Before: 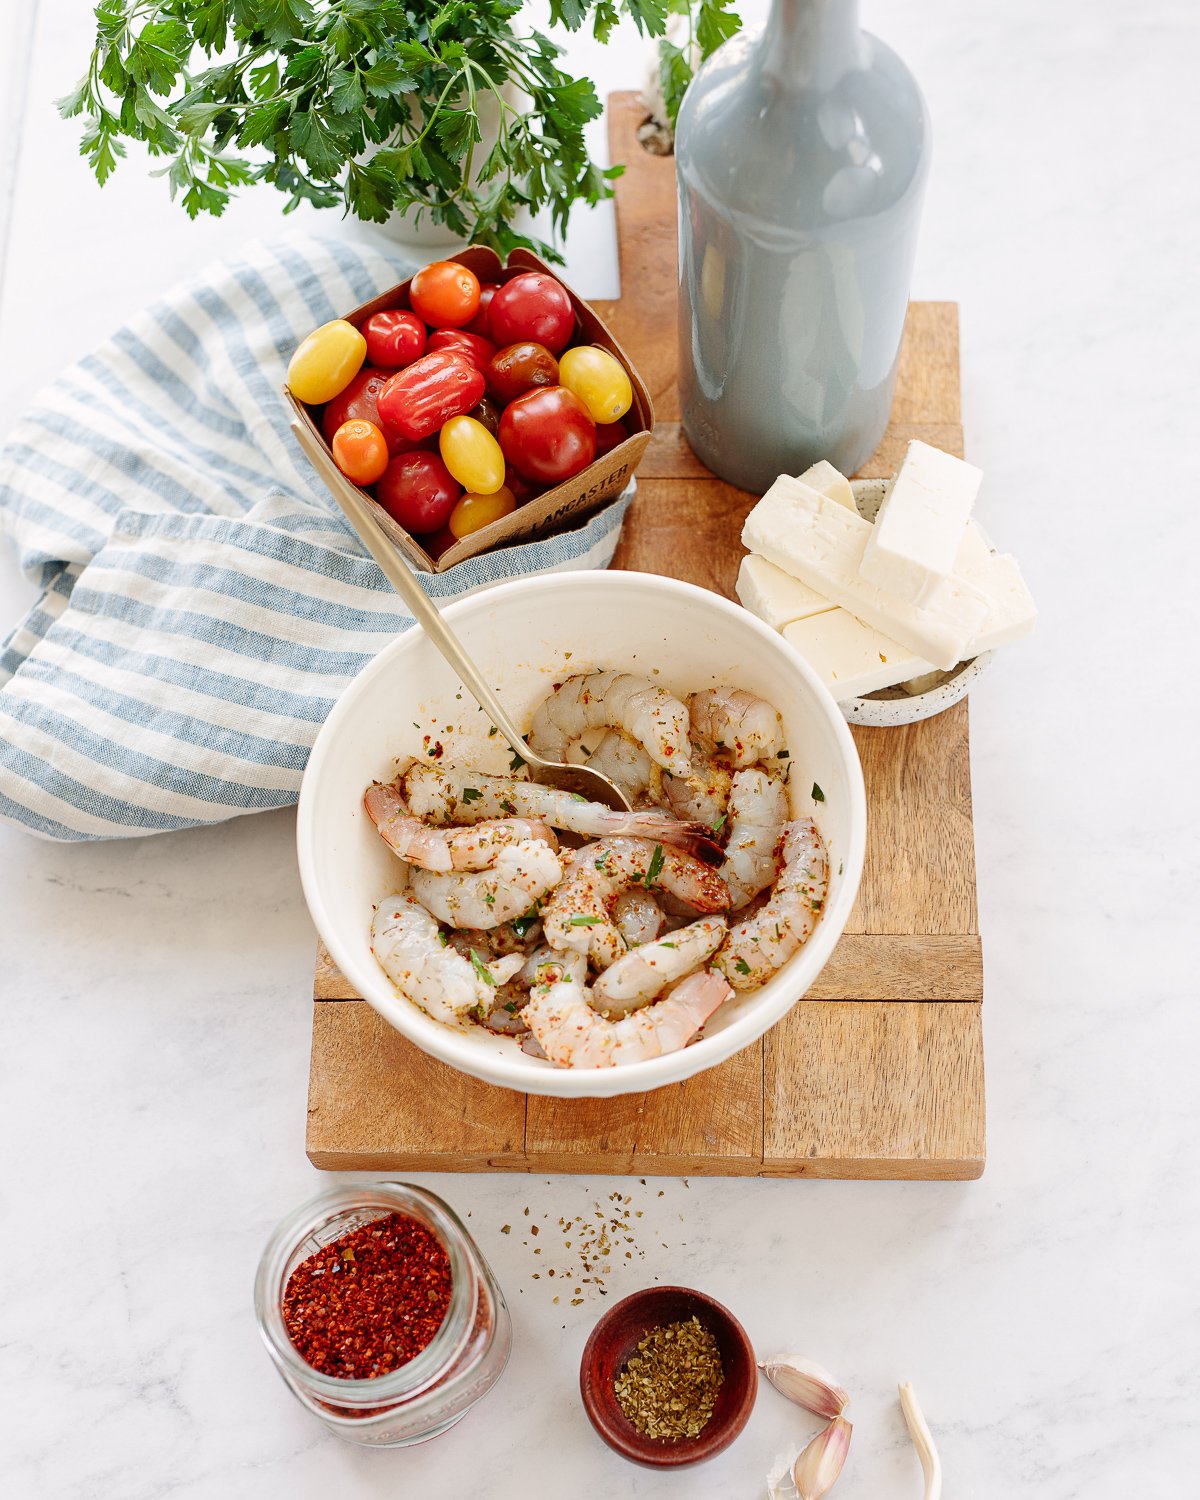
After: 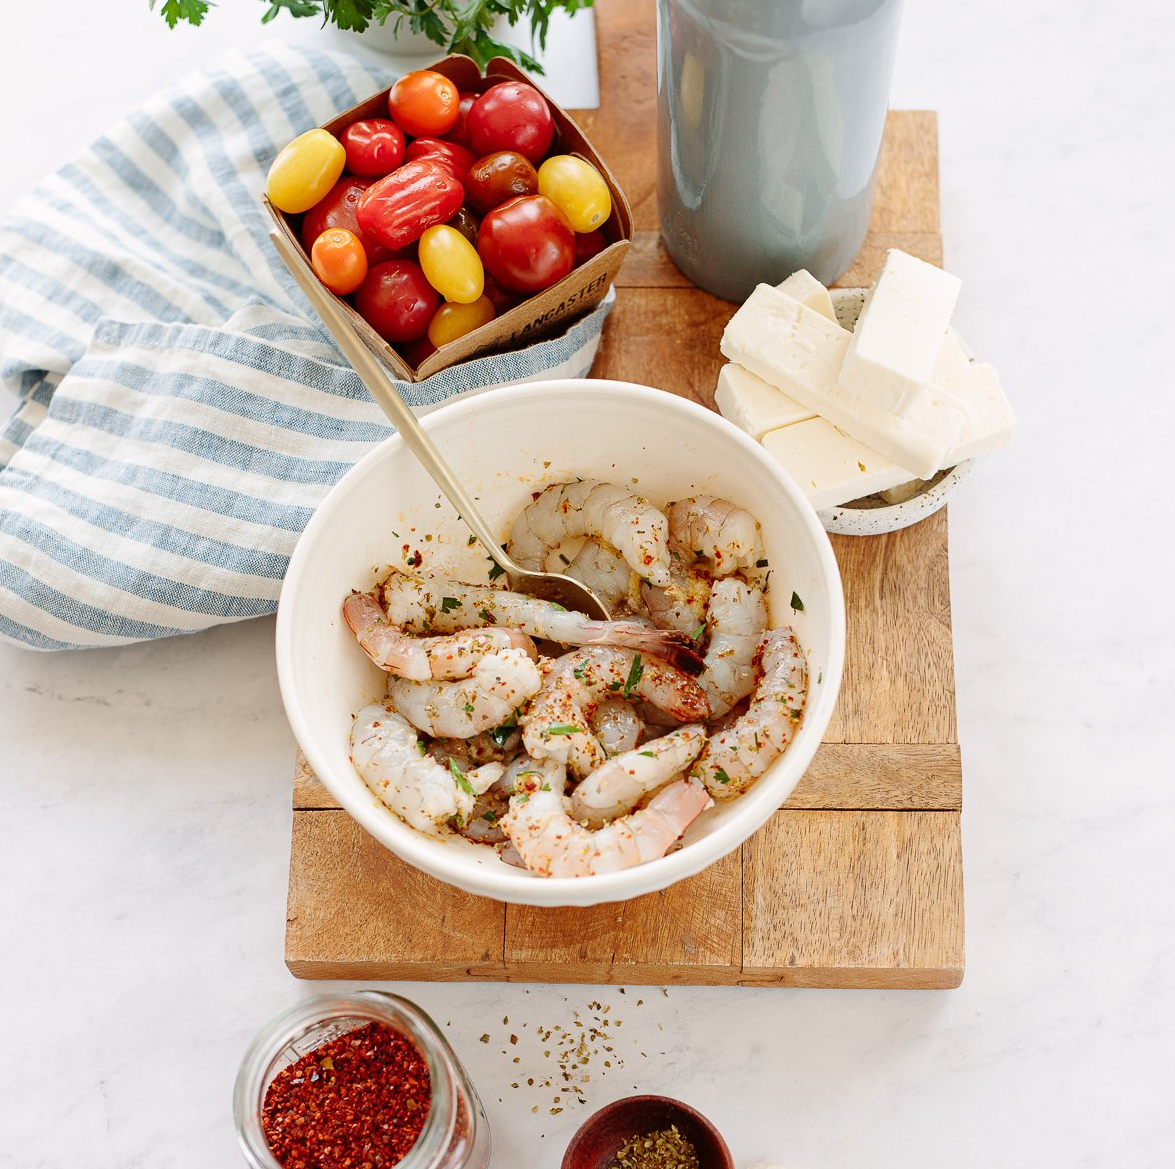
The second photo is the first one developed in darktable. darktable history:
tone equalizer: on, module defaults
crop and rotate: left 1.814%, top 12.818%, right 0.25%, bottom 9.225%
